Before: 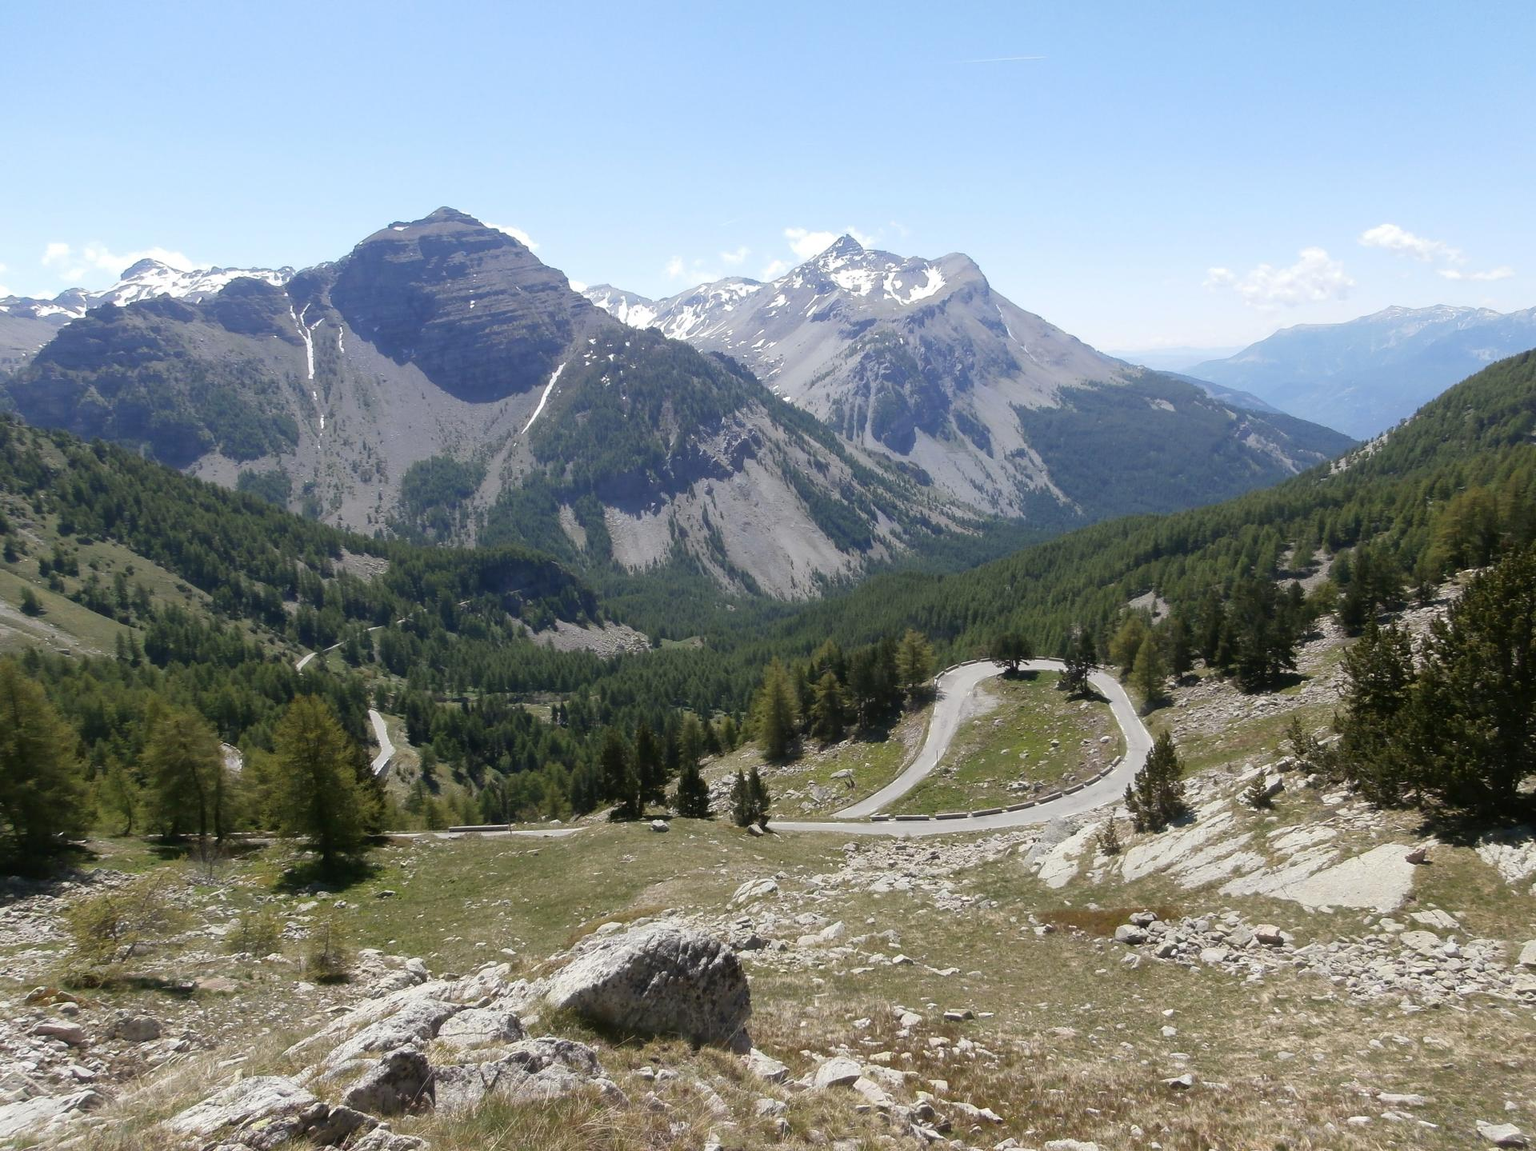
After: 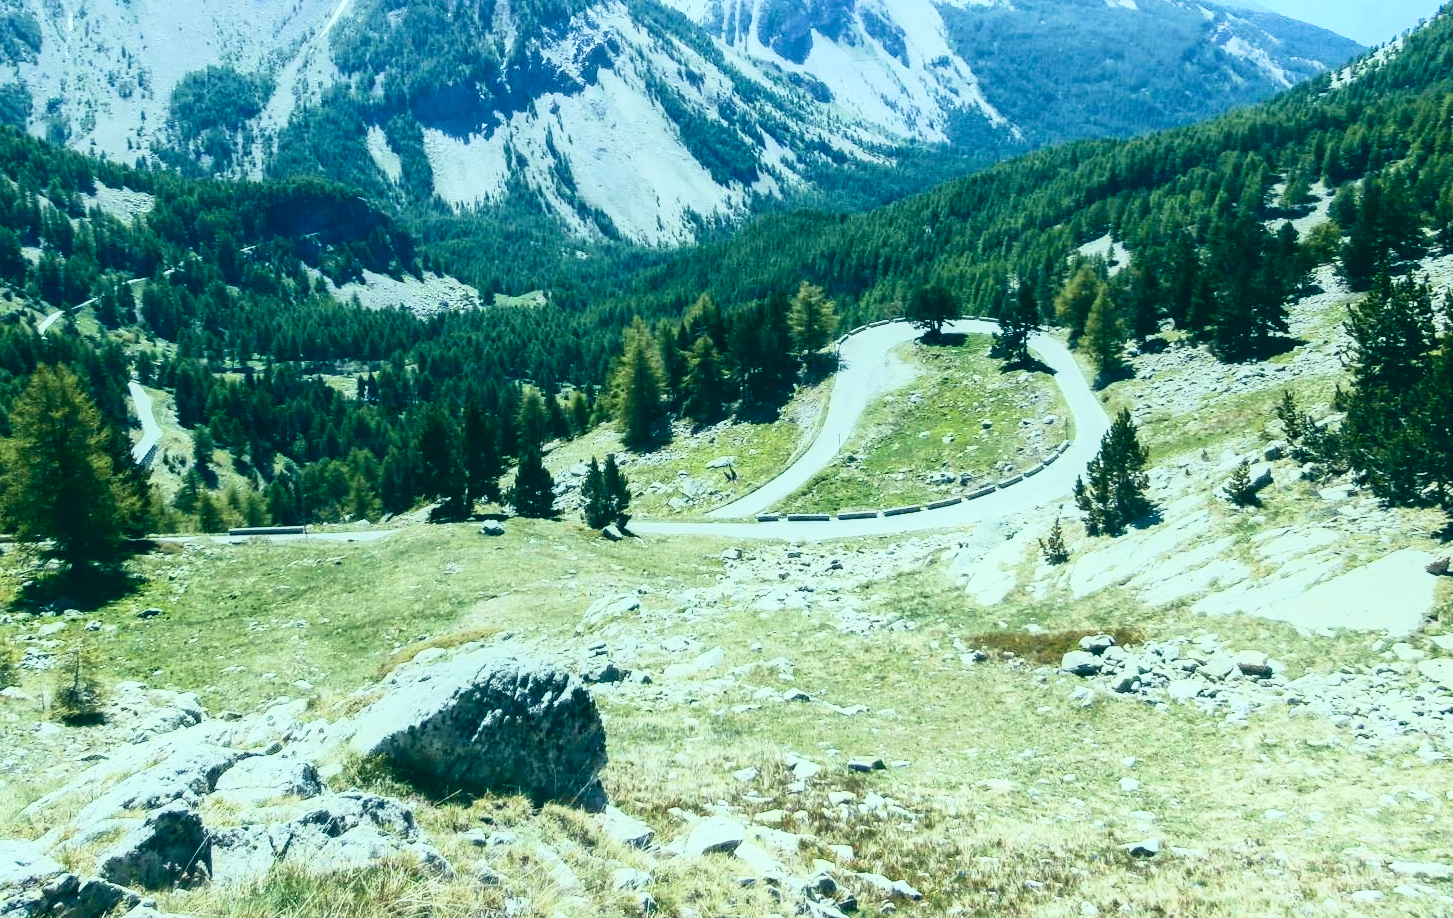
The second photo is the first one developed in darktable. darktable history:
color correction: highlights a* -20.08, highlights b* 9.8, shadows a* -20.4, shadows b* -10.76
velvia: on, module defaults
contrast brightness saturation: contrast 0.62, brightness 0.34, saturation 0.14
white balance: red 1.042, blue 1.17
exposure: exposure 0.375 EV, compensate highlight preservation false
local contrast: detail 110%
crop and rotate: left 17.299%, top 35.115%, right 7.015%, bottom 1.024%
filmic rgb: black relative exposure -7.65 EV, white relative exposure 4.56 EV, hardness 3.61
